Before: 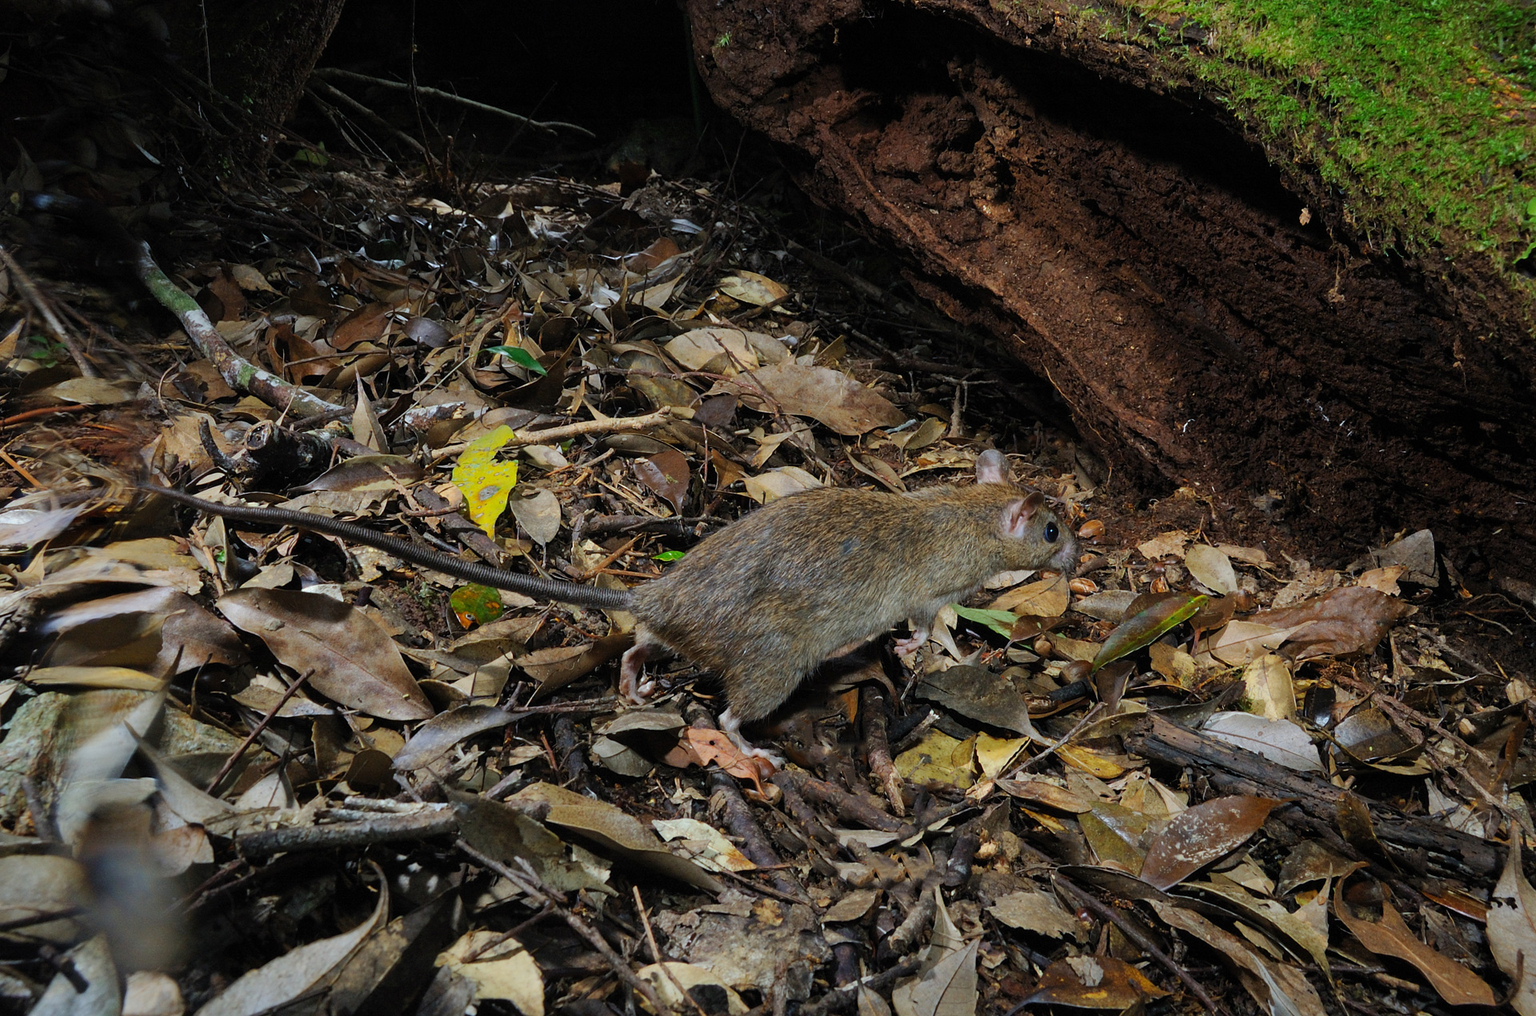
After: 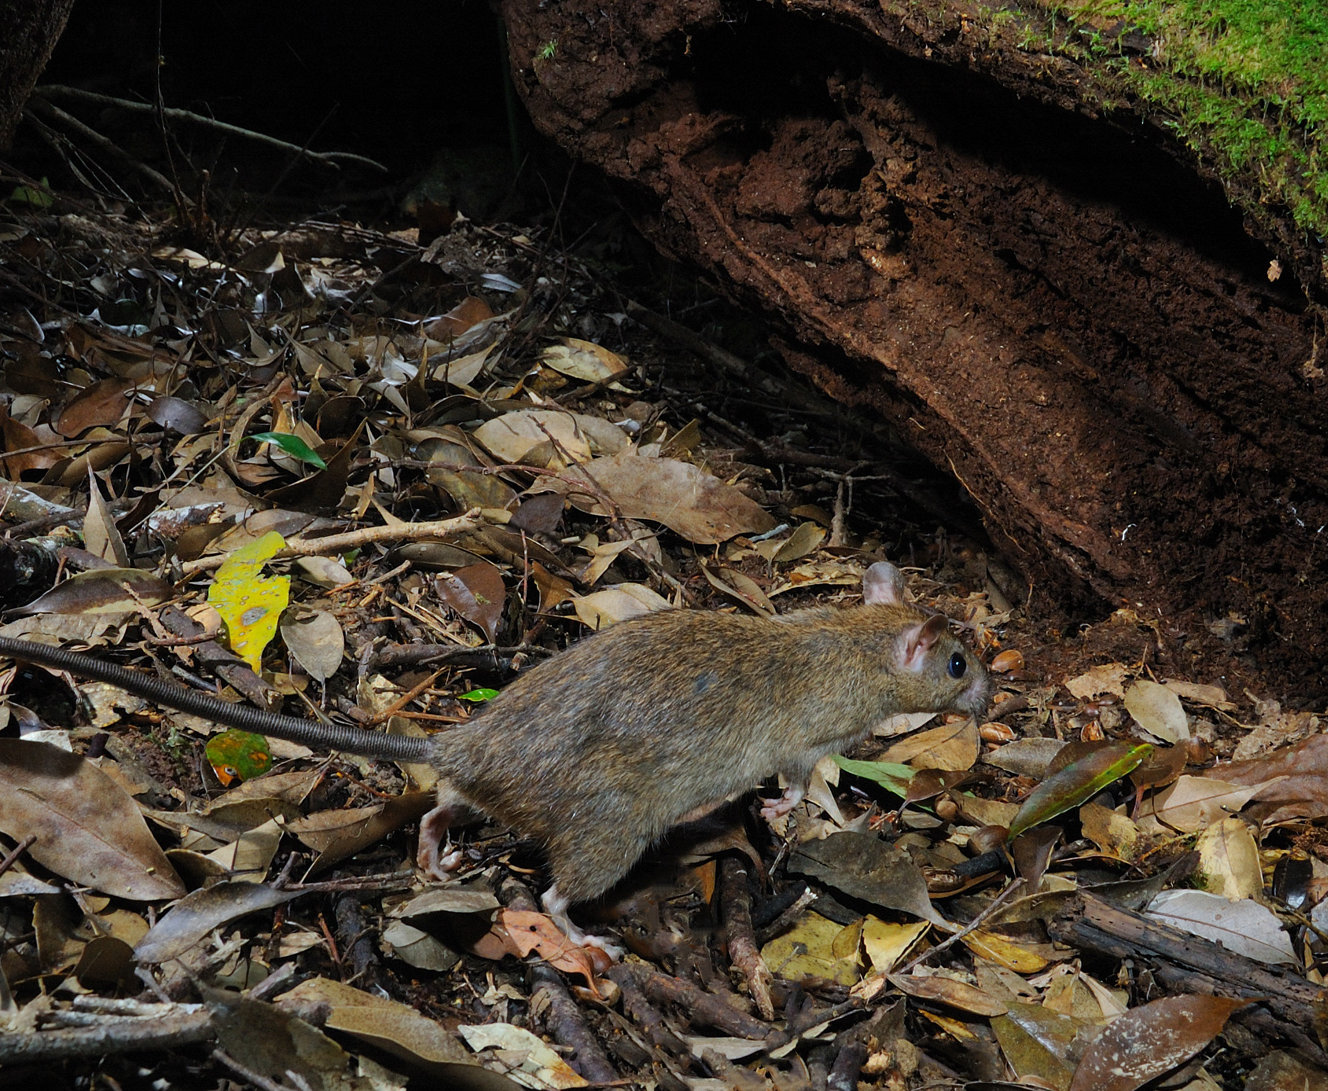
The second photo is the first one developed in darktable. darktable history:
crop: left 18.641%, right 12.162%, bottom 14.04%
